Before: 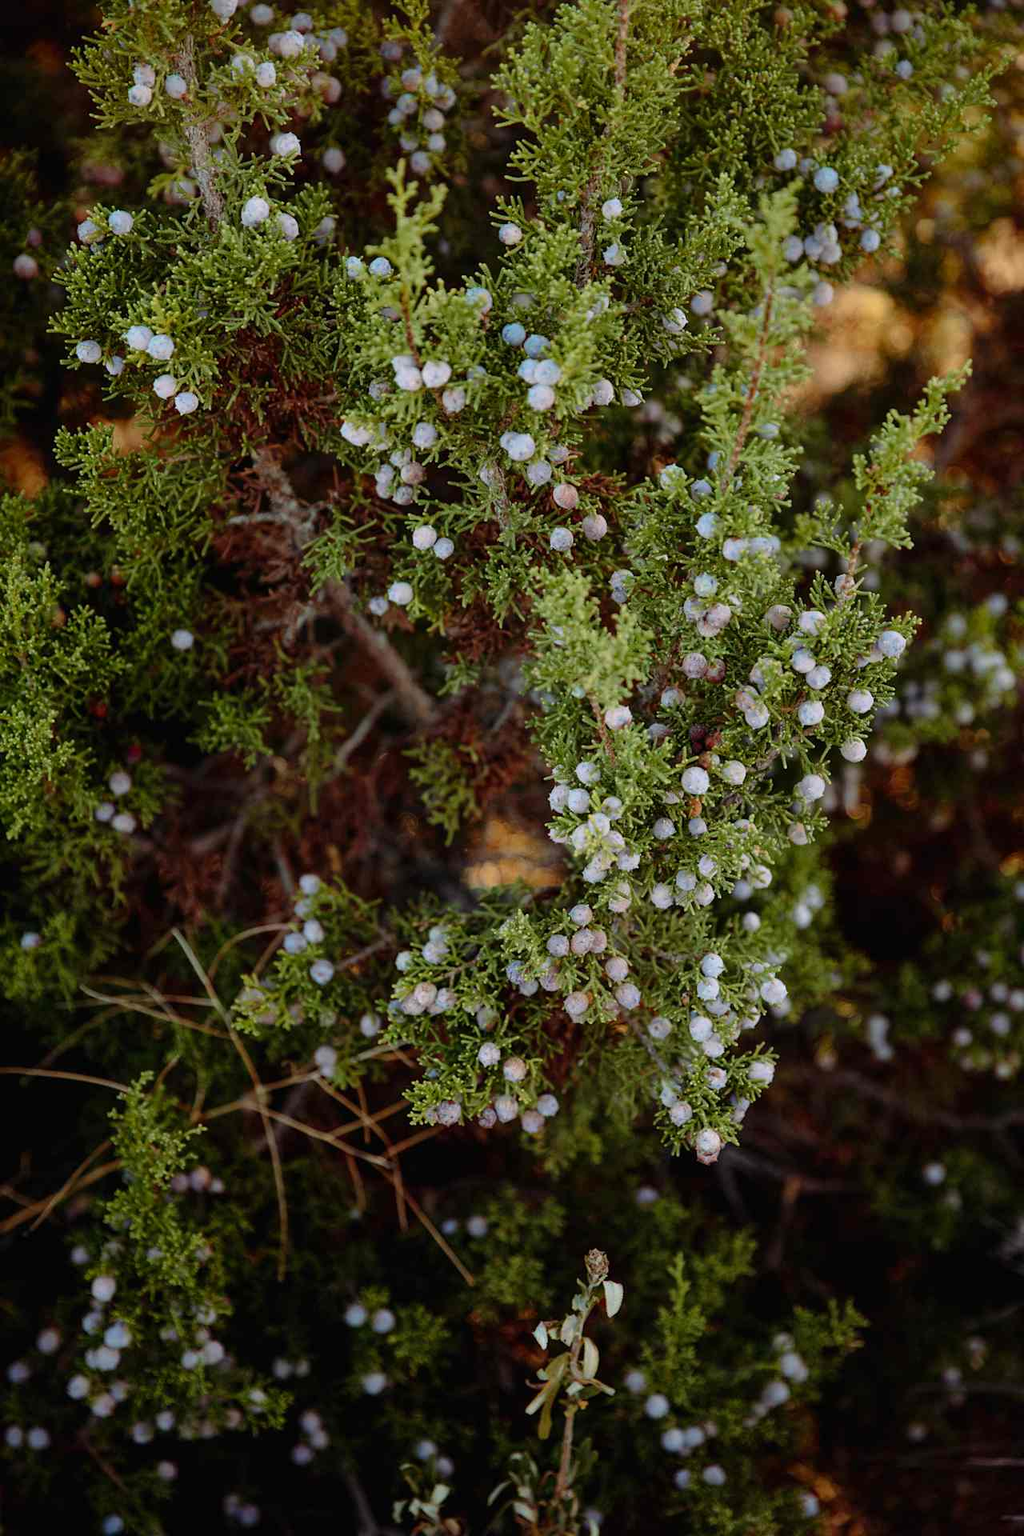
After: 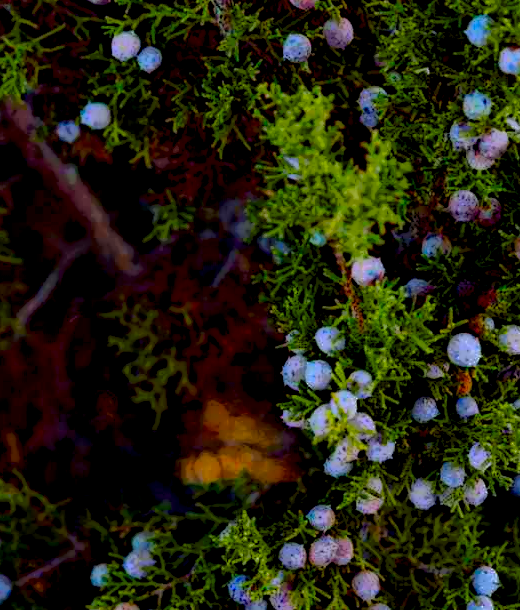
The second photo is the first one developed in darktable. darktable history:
exposure: black level correction 0.001, exposure 0.499 EV, compensate exposure bias true, compensate highlight preservation false
color calibration: illuminant as shot in camera, x 0.358, y 0.373, temperature 4628.91 K
color balance rgb: shadows lift › luminance -28.347%, shadows lift › chroma 15.228%, shadows lift › hue 272.6°, linear chroma grading › shadows 10.551%, linear chroma grading › highlights 9.119%, linear chroma grading › global chroma 14.573%, linear chroma grading › mid-tones 14.694%, perceptual saturation grading › global saturation 30.314%, global vibrance 31.952%
crop: left 31.692%, top 32.64%, right 27.619%, bottom 35.587%
local contrast: highlights 5%, shadows 225%, detail 164%, midtone range 0.008
